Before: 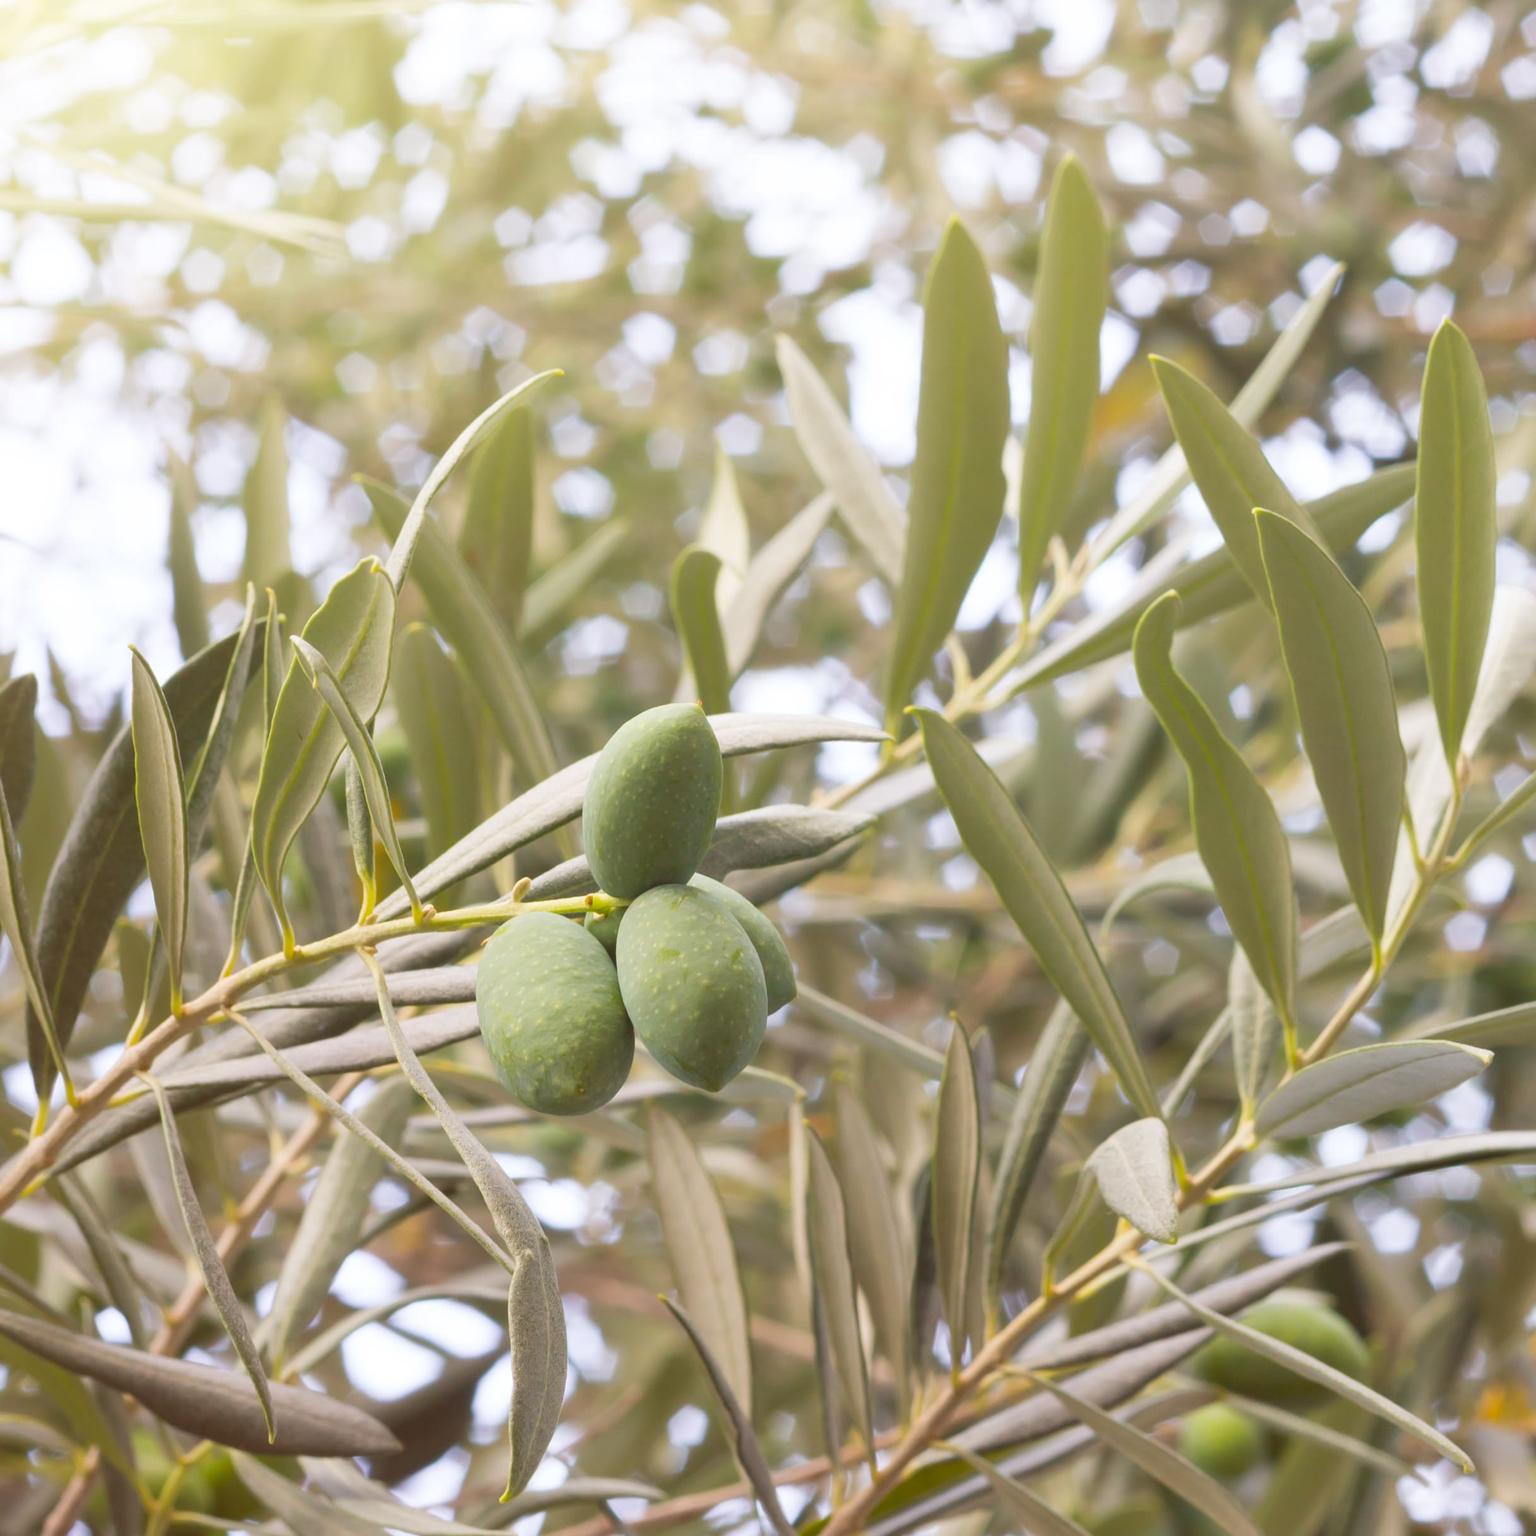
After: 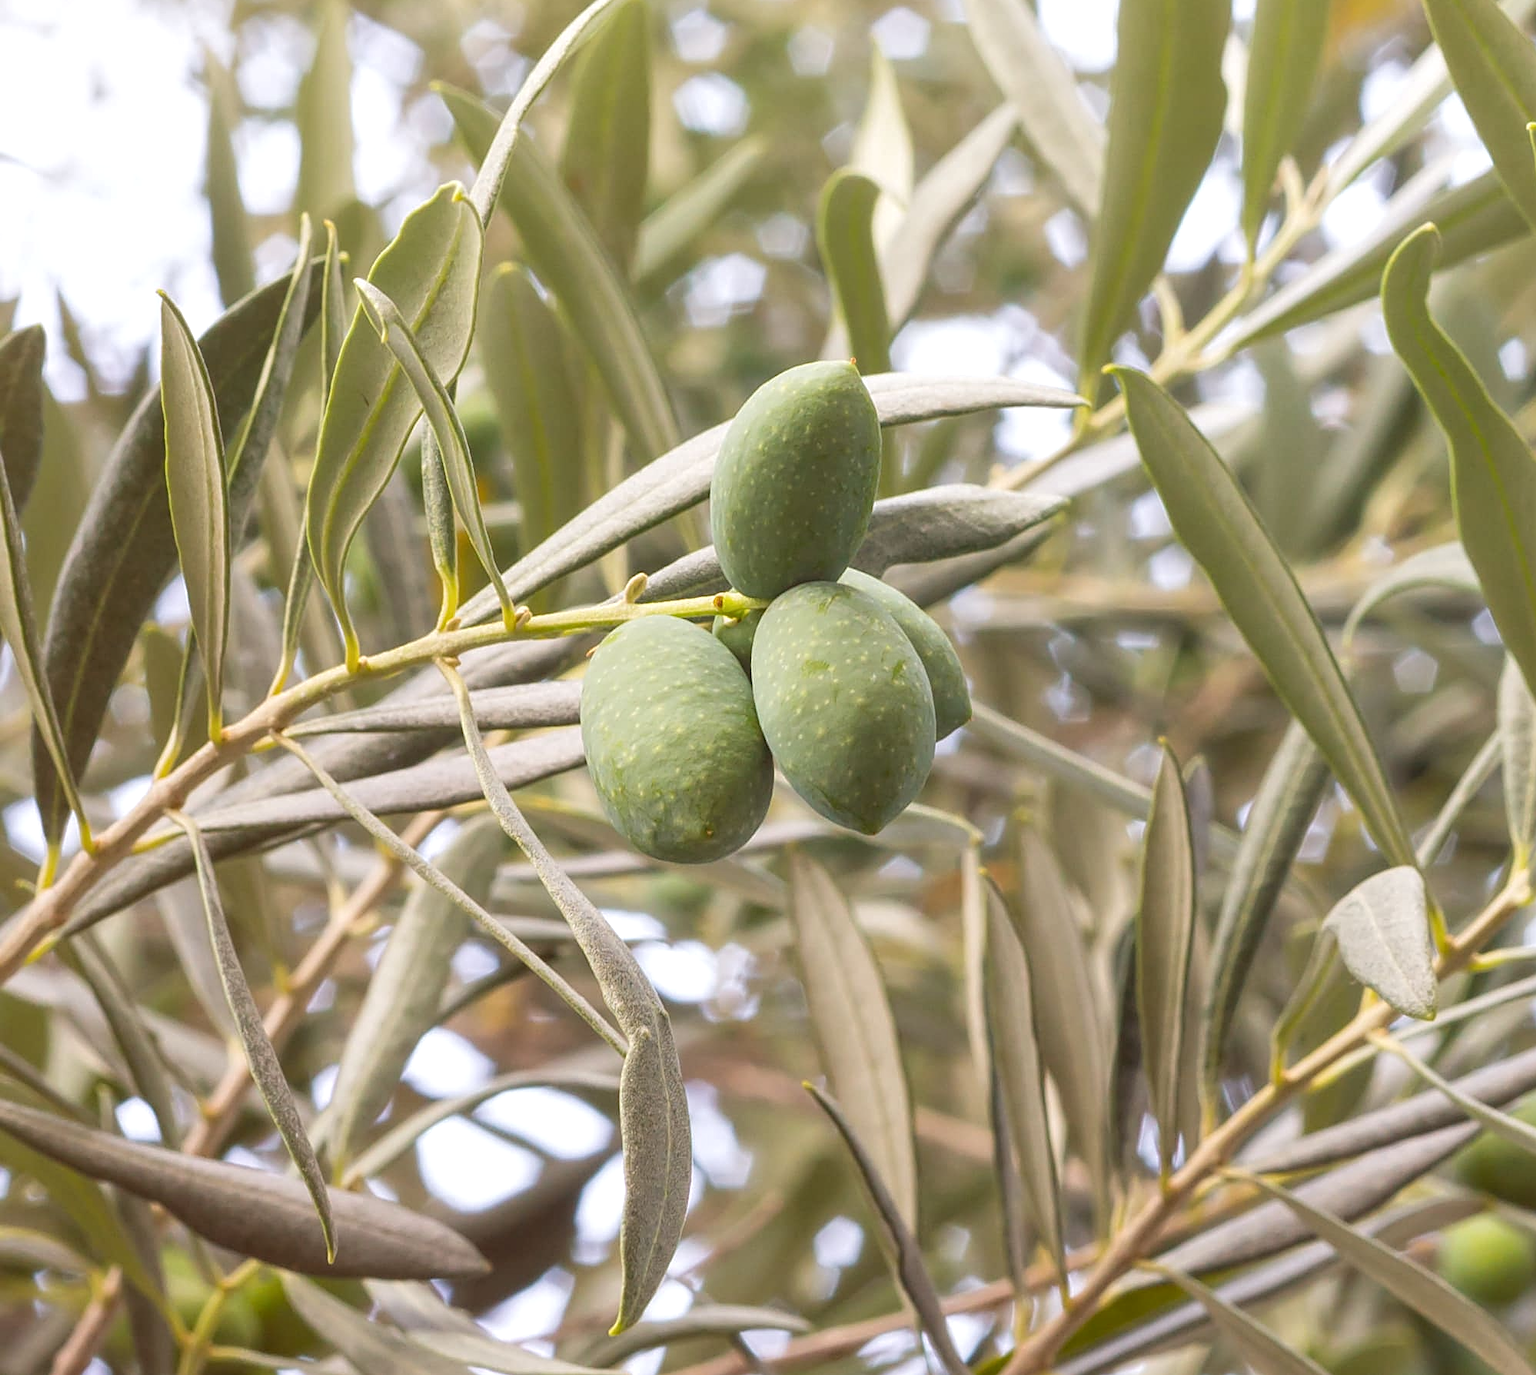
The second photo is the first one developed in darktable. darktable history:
crop: top 26.531%, right 17.959%
sharpen: on, module defaults
local contrast: highlights 99%, shadows 86%, detail 160%, midtone range 0.2
